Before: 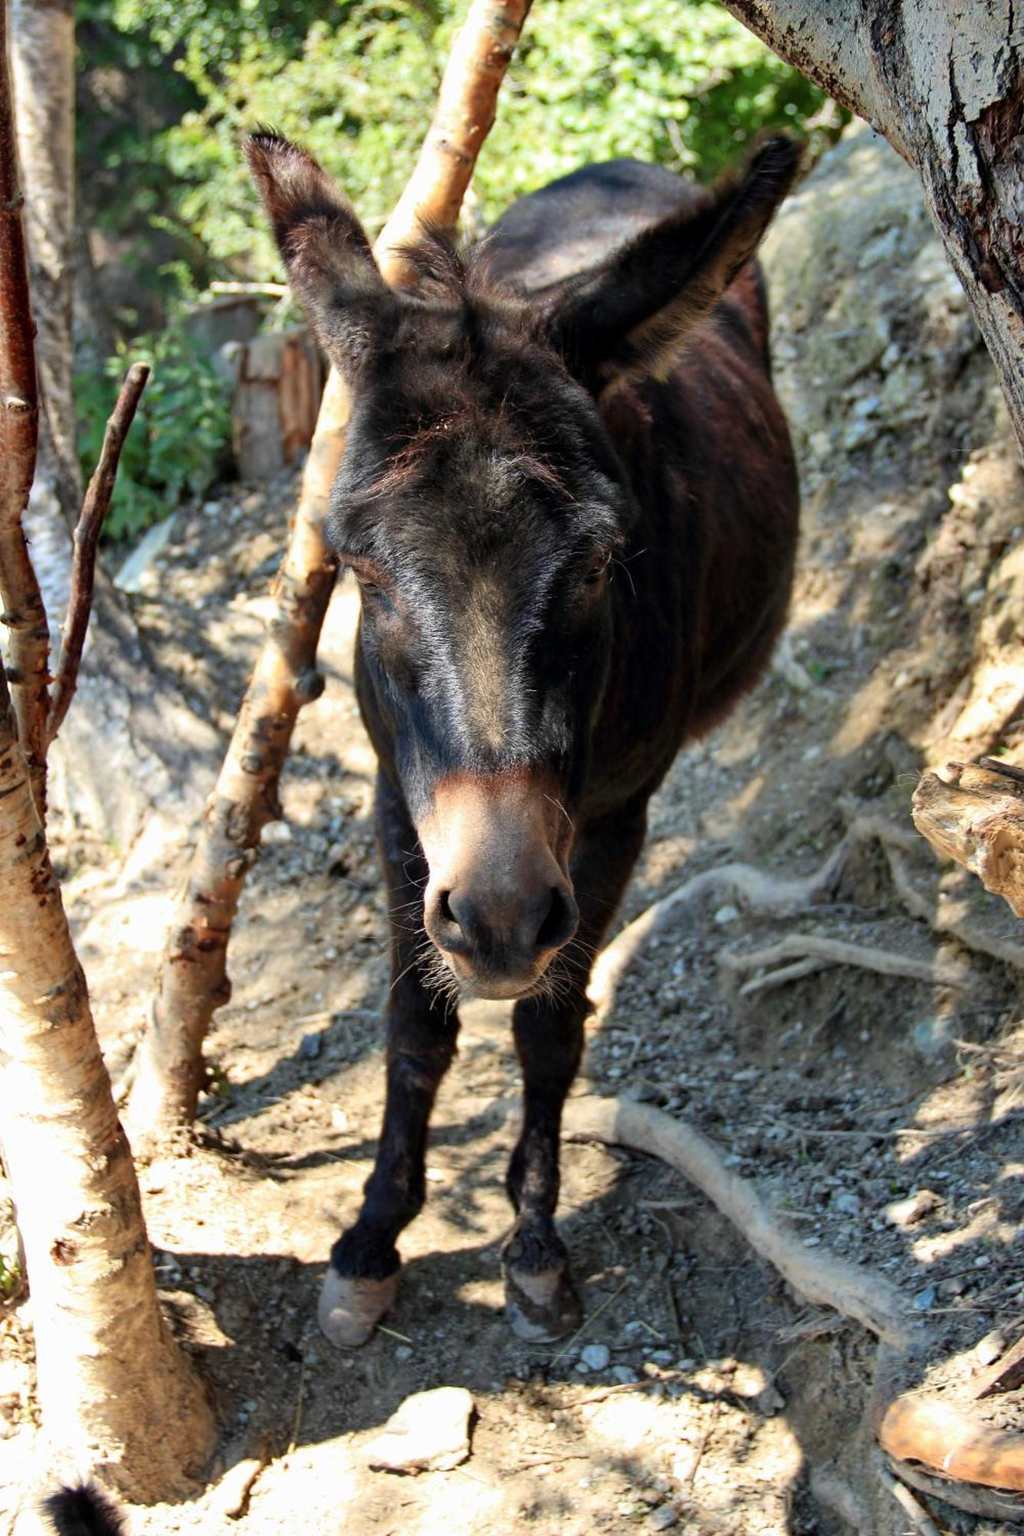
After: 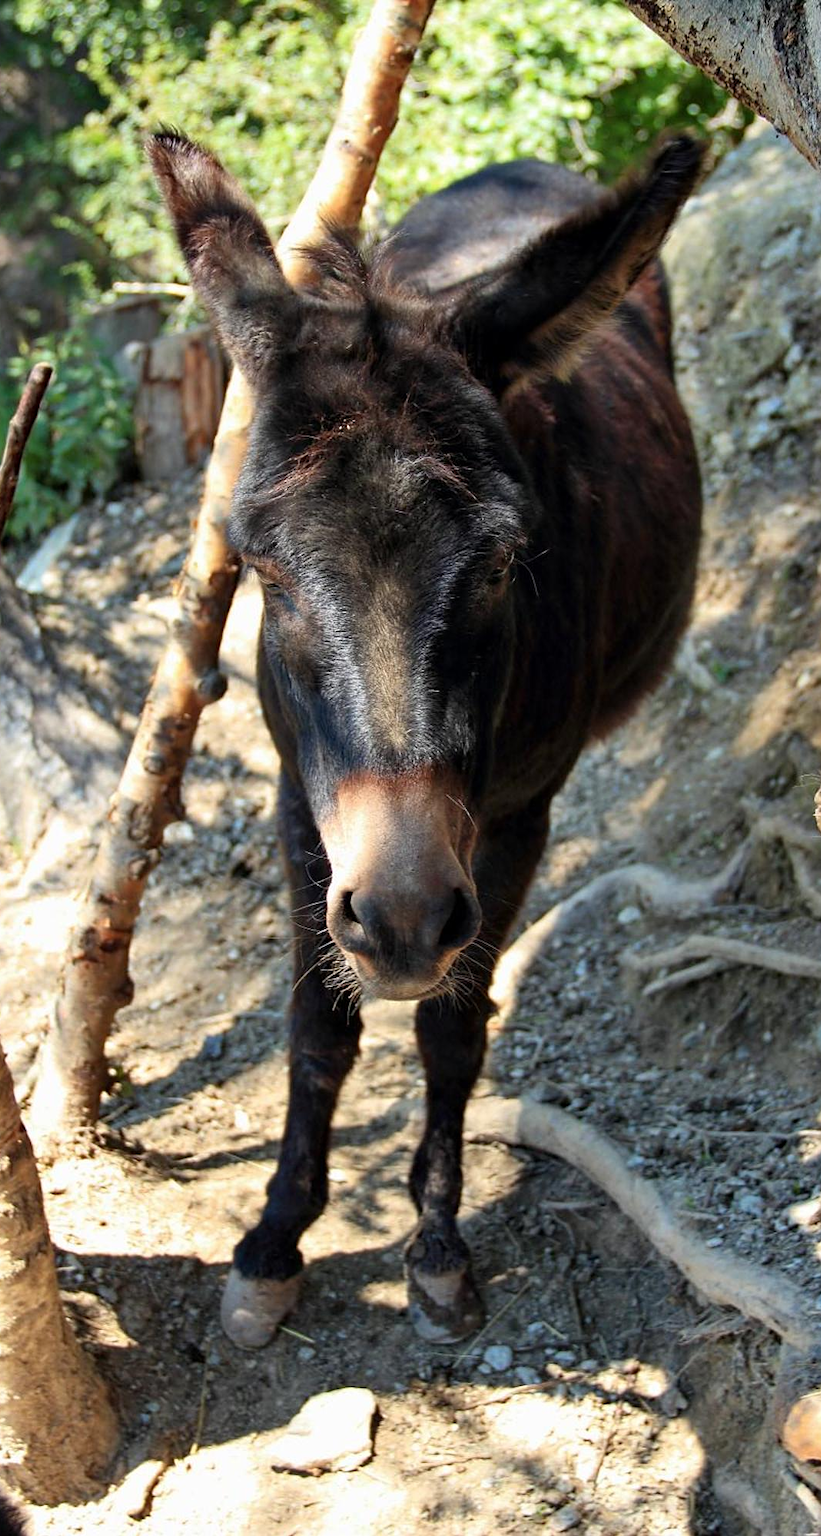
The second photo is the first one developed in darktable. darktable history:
sharpen: amount 0.2
crop and rotate: left 9.597%, right 10.195%
